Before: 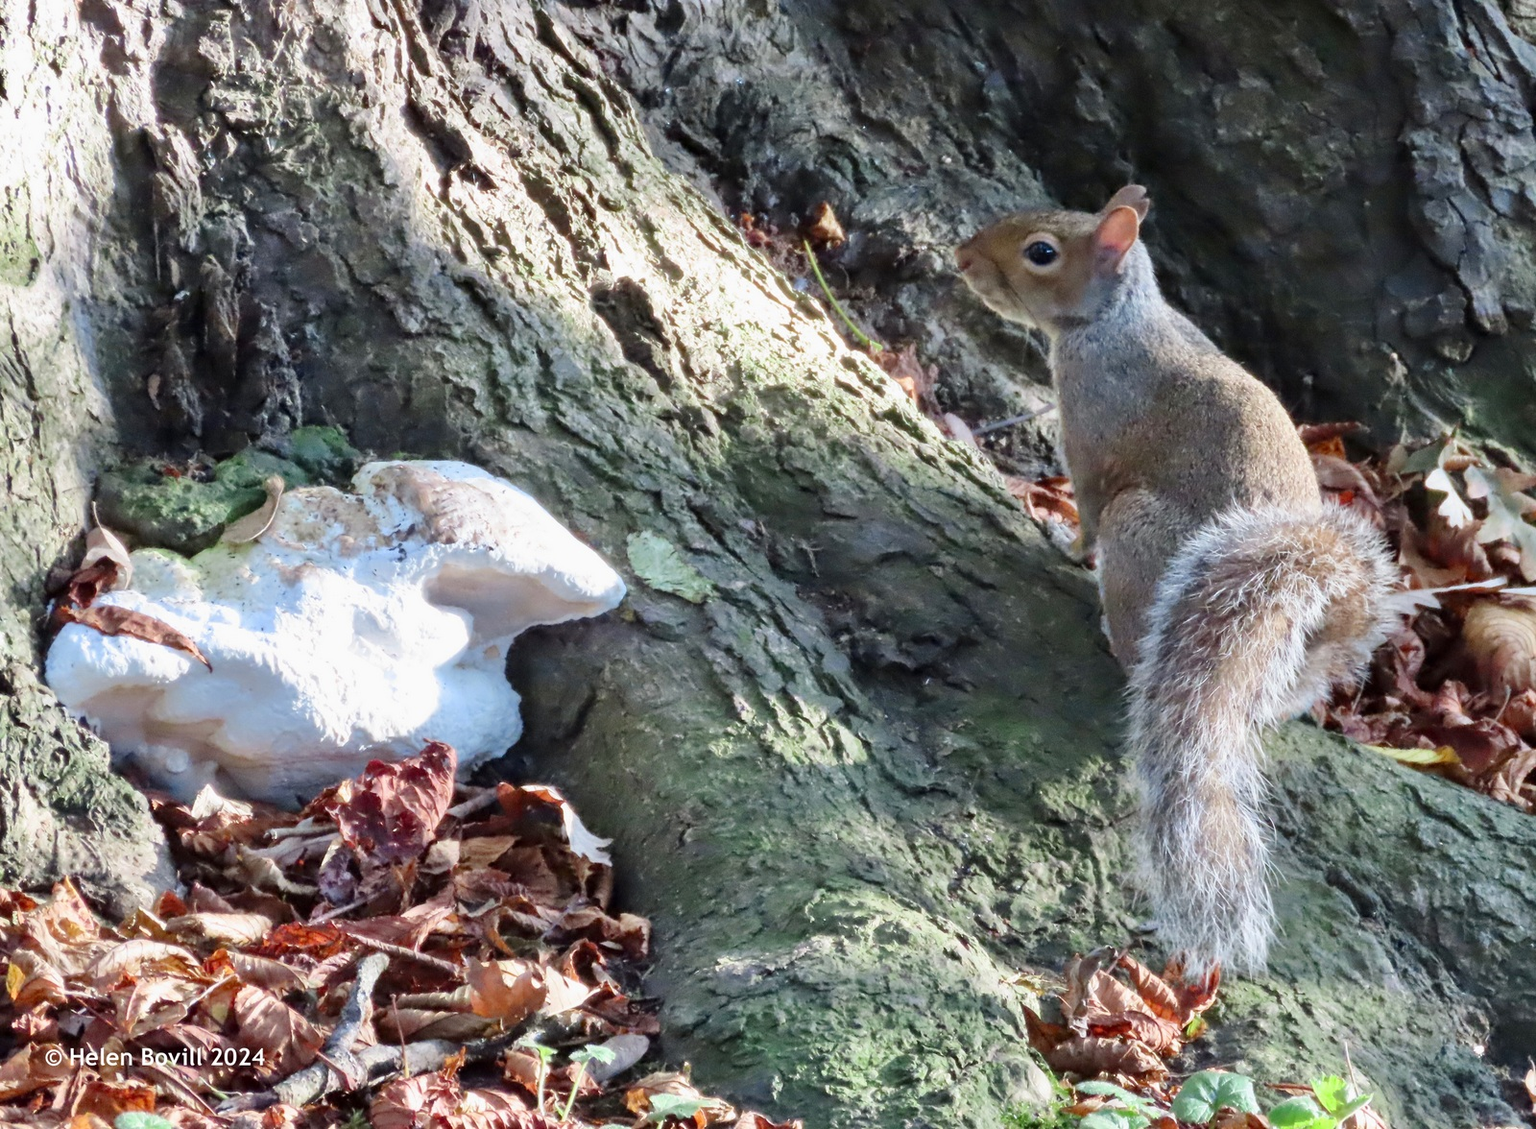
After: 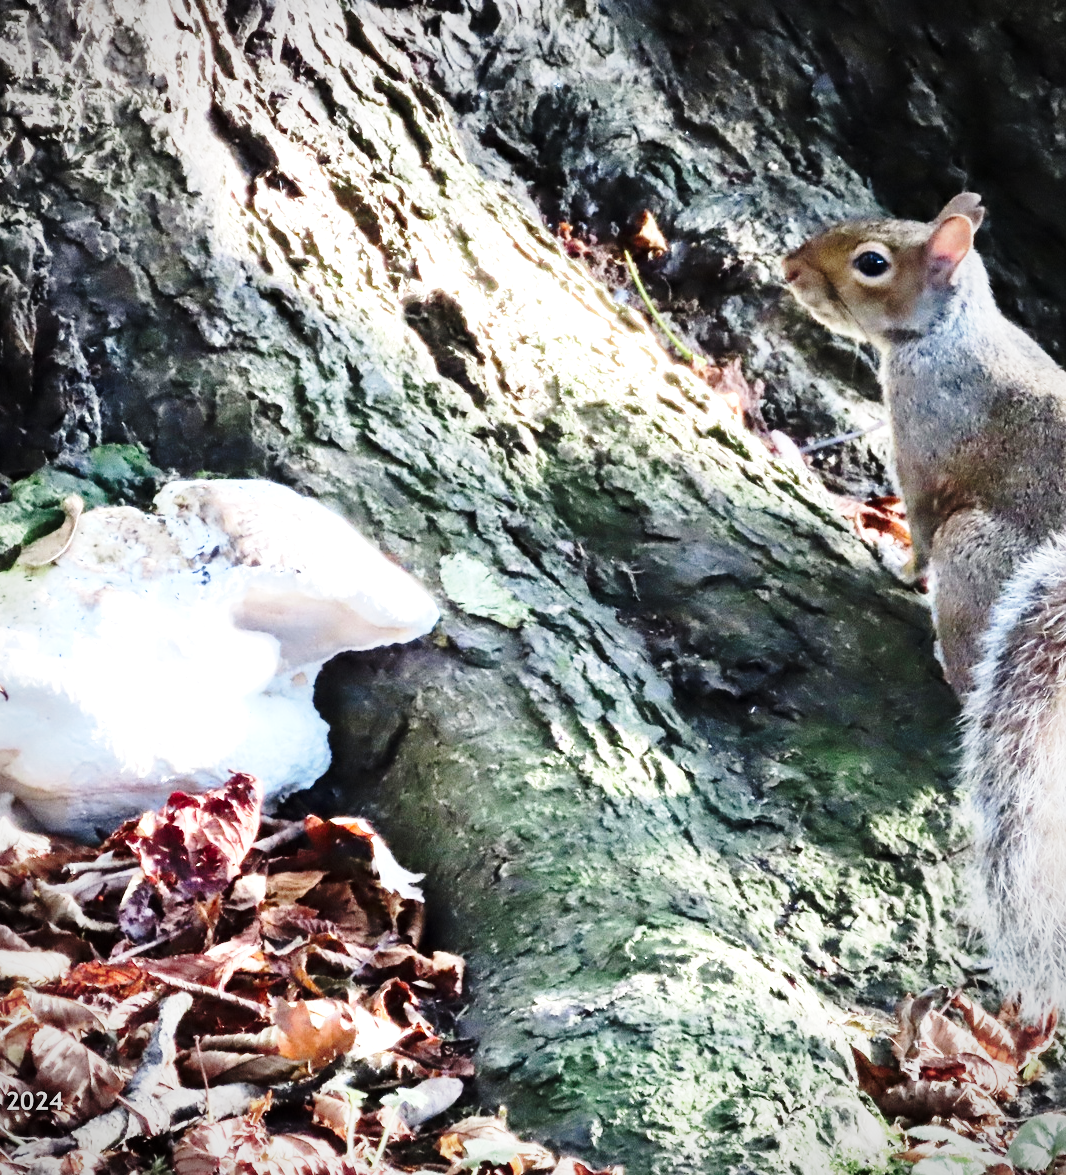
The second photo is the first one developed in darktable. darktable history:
tone equalizer: -8 EV -0.75 EV, -7 EV -0.7 EV, -6 EV -0.6 EV, -5 EV -0.4 EV, -3 EV 0.4 EV, -2 EV 0.6 EV, -1 EV 0.7 EV, +0 EV 0.75 EV, edges refinement/feathering 500, mask exposure compensation -1.57 EV, preserve details no
crop and rotate: left 13.409%, right 19.924%
base curve: curves: ch0 [(0, 0) (0.028, 0.03) (0.121, 0.232) (0.46, 0.748) (0.859, 0.968) (1, 1)], preserve colors none
vignetting: on, module defaults
